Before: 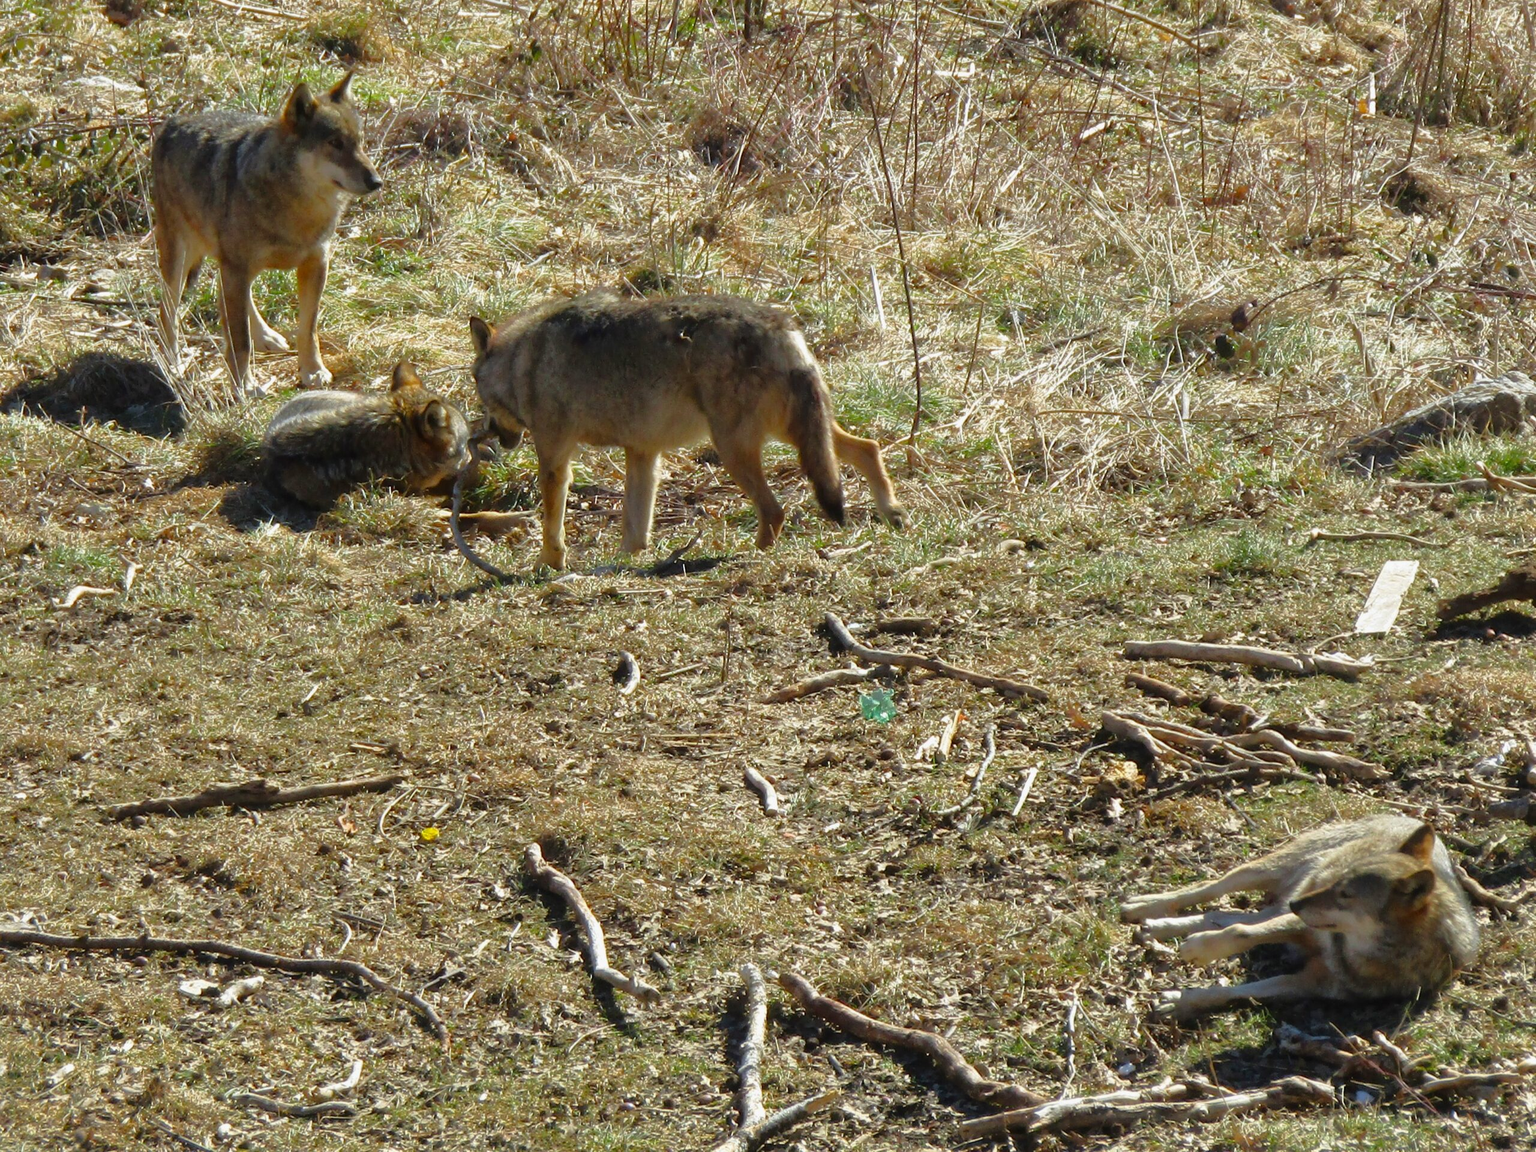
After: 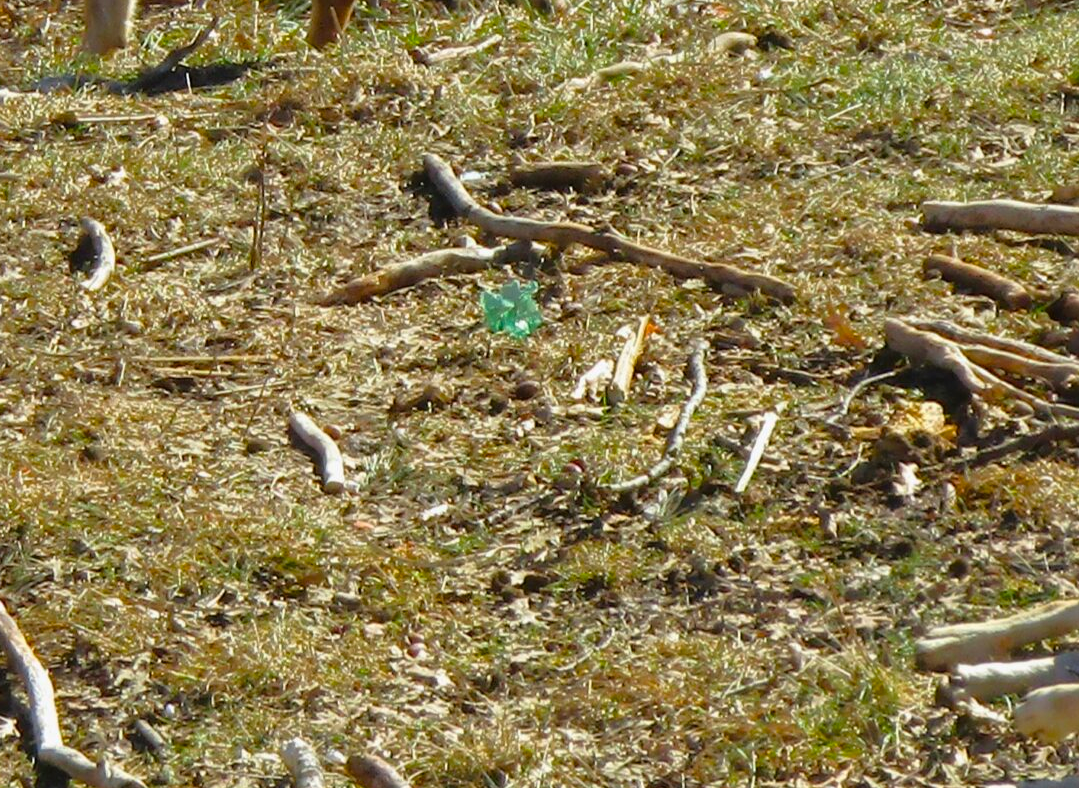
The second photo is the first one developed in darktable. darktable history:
color balance rgb: perceptual saturation grading › global saturation 20%, global vibrance 20%
crop: left 37.221%, top 45.169%, right 20.63%, bottom 13.777%
